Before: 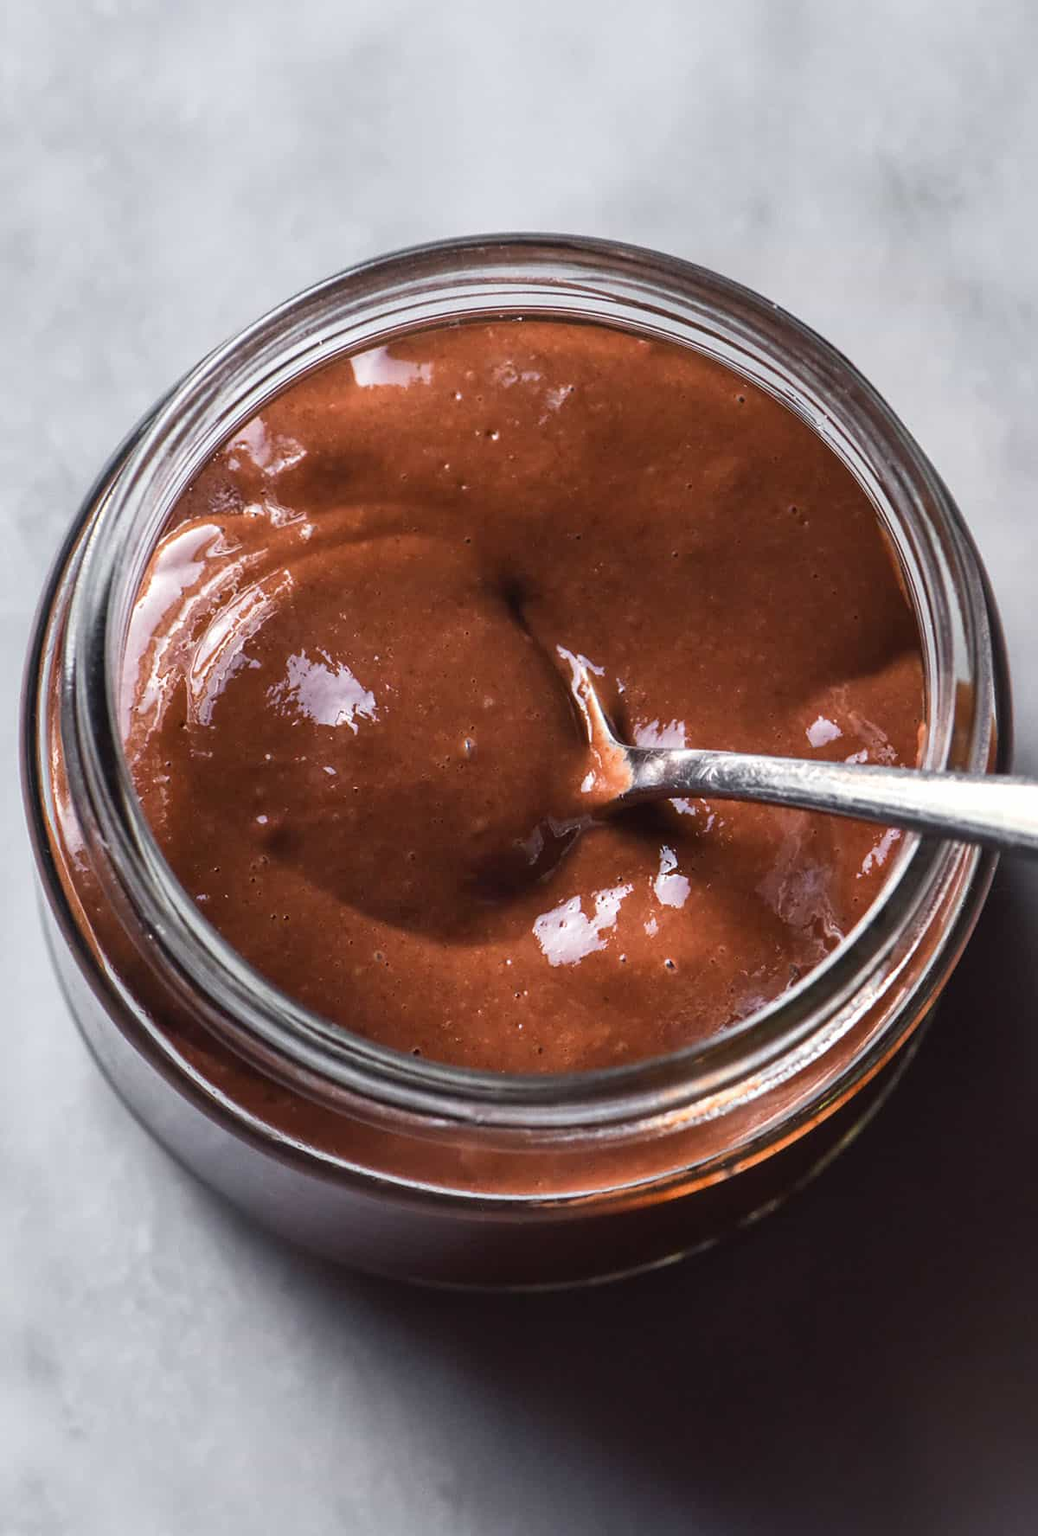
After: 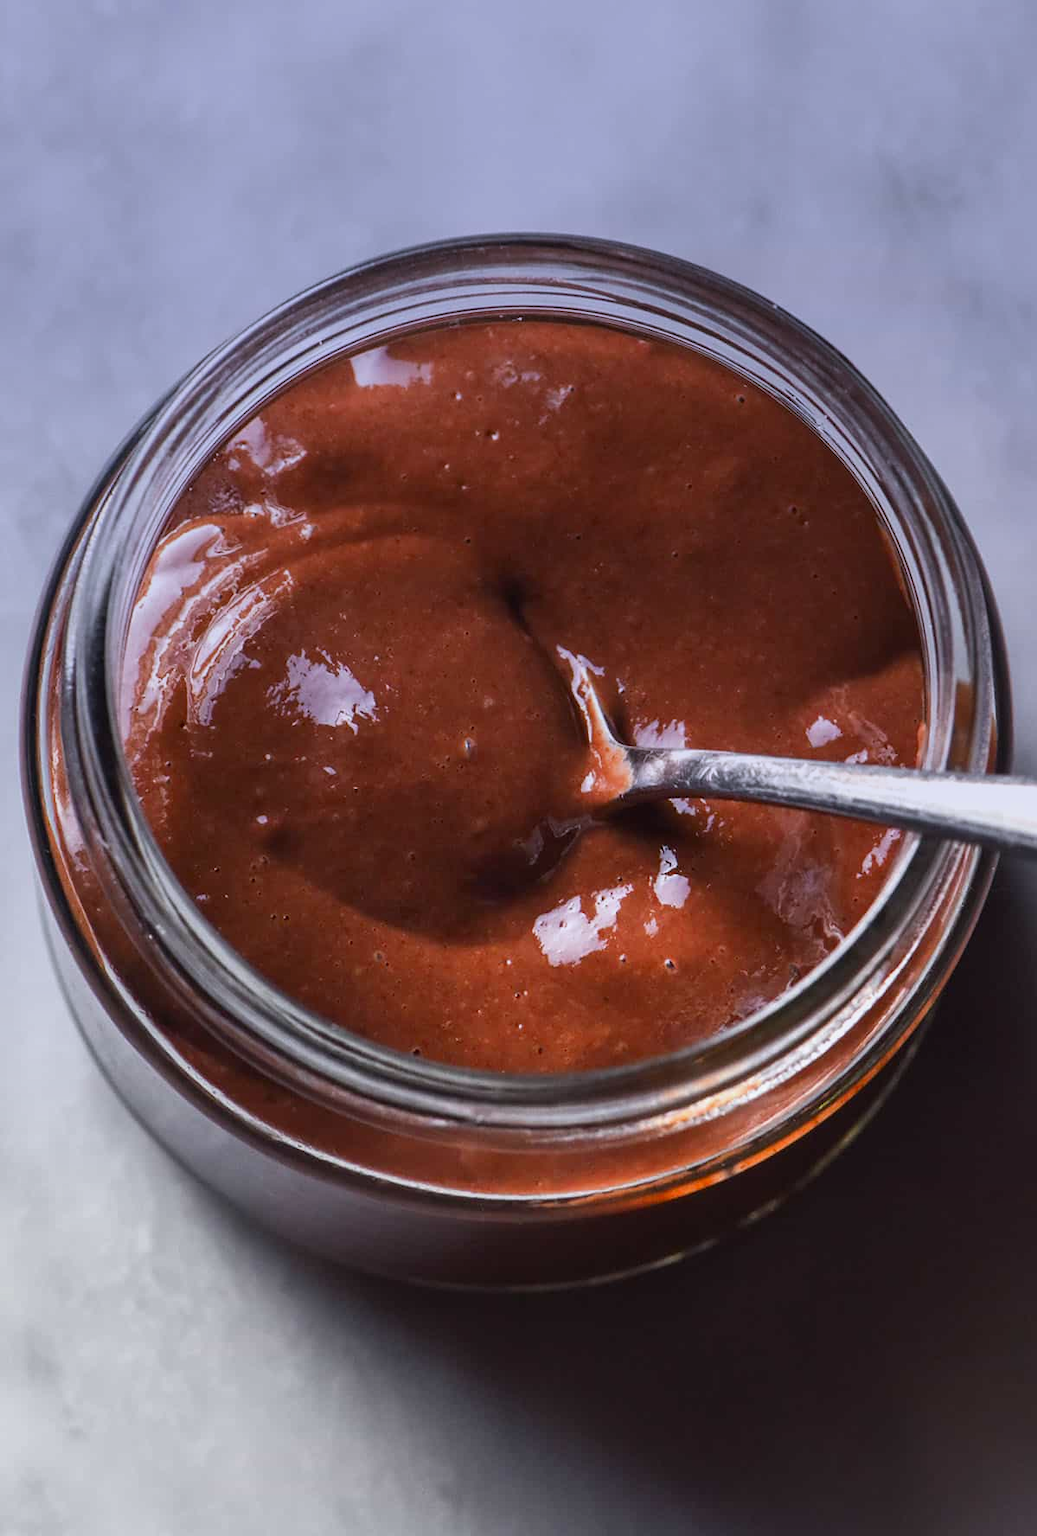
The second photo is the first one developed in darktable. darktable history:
vibrance: vibrance 100%
graduated density: hue 238.83°, saturation 50%
